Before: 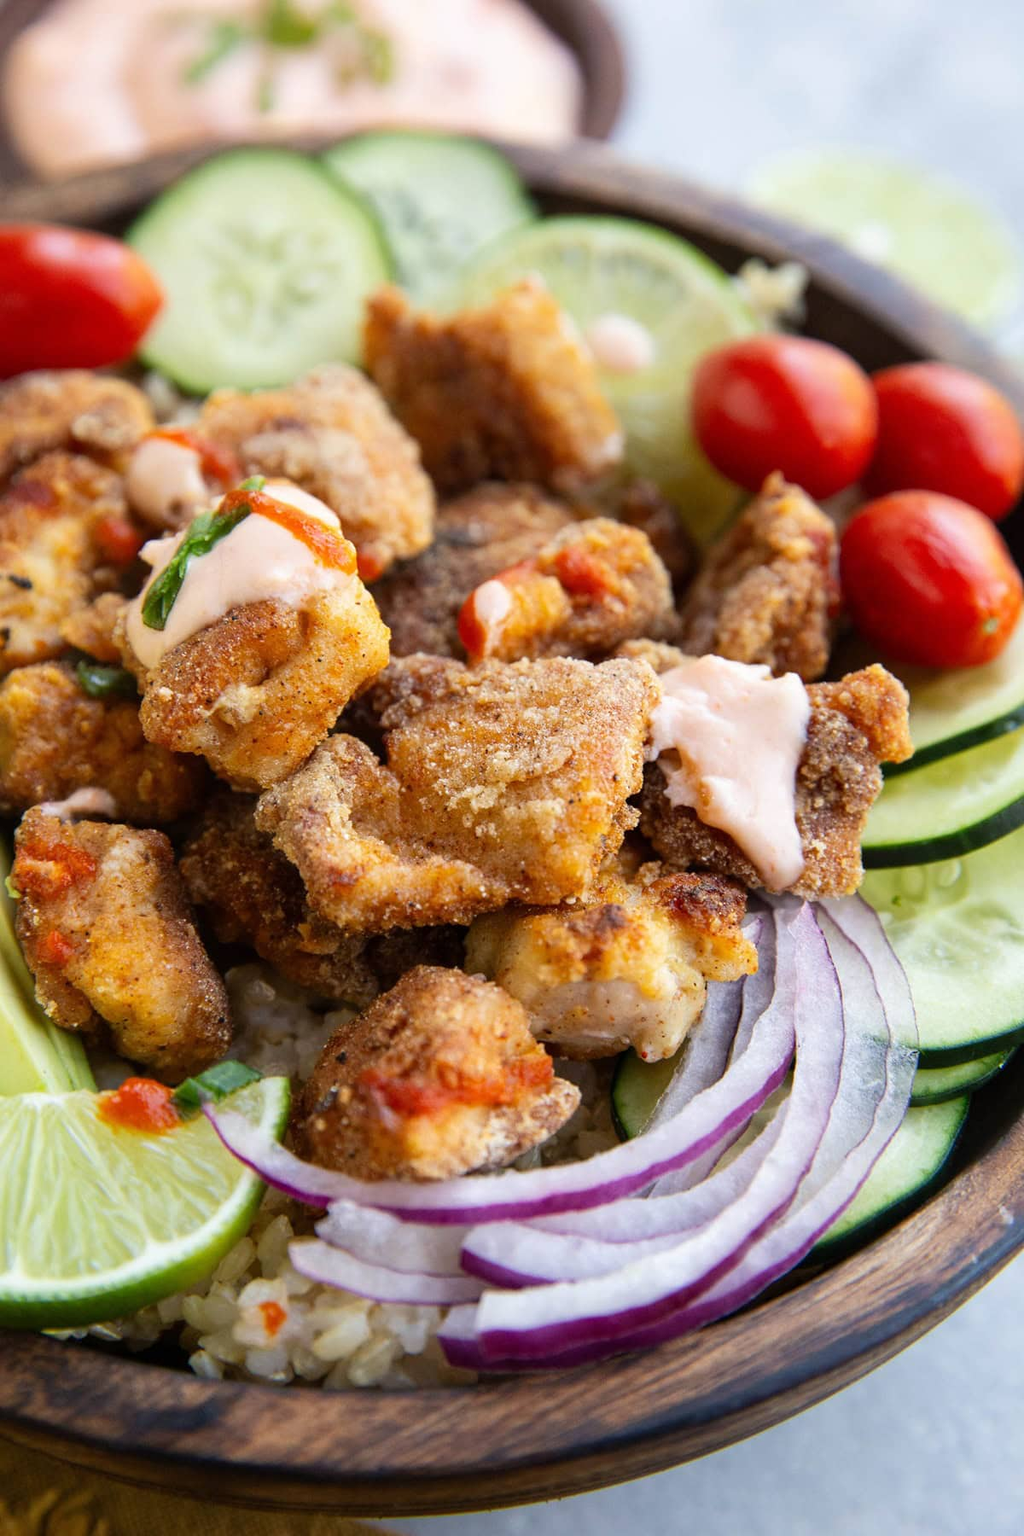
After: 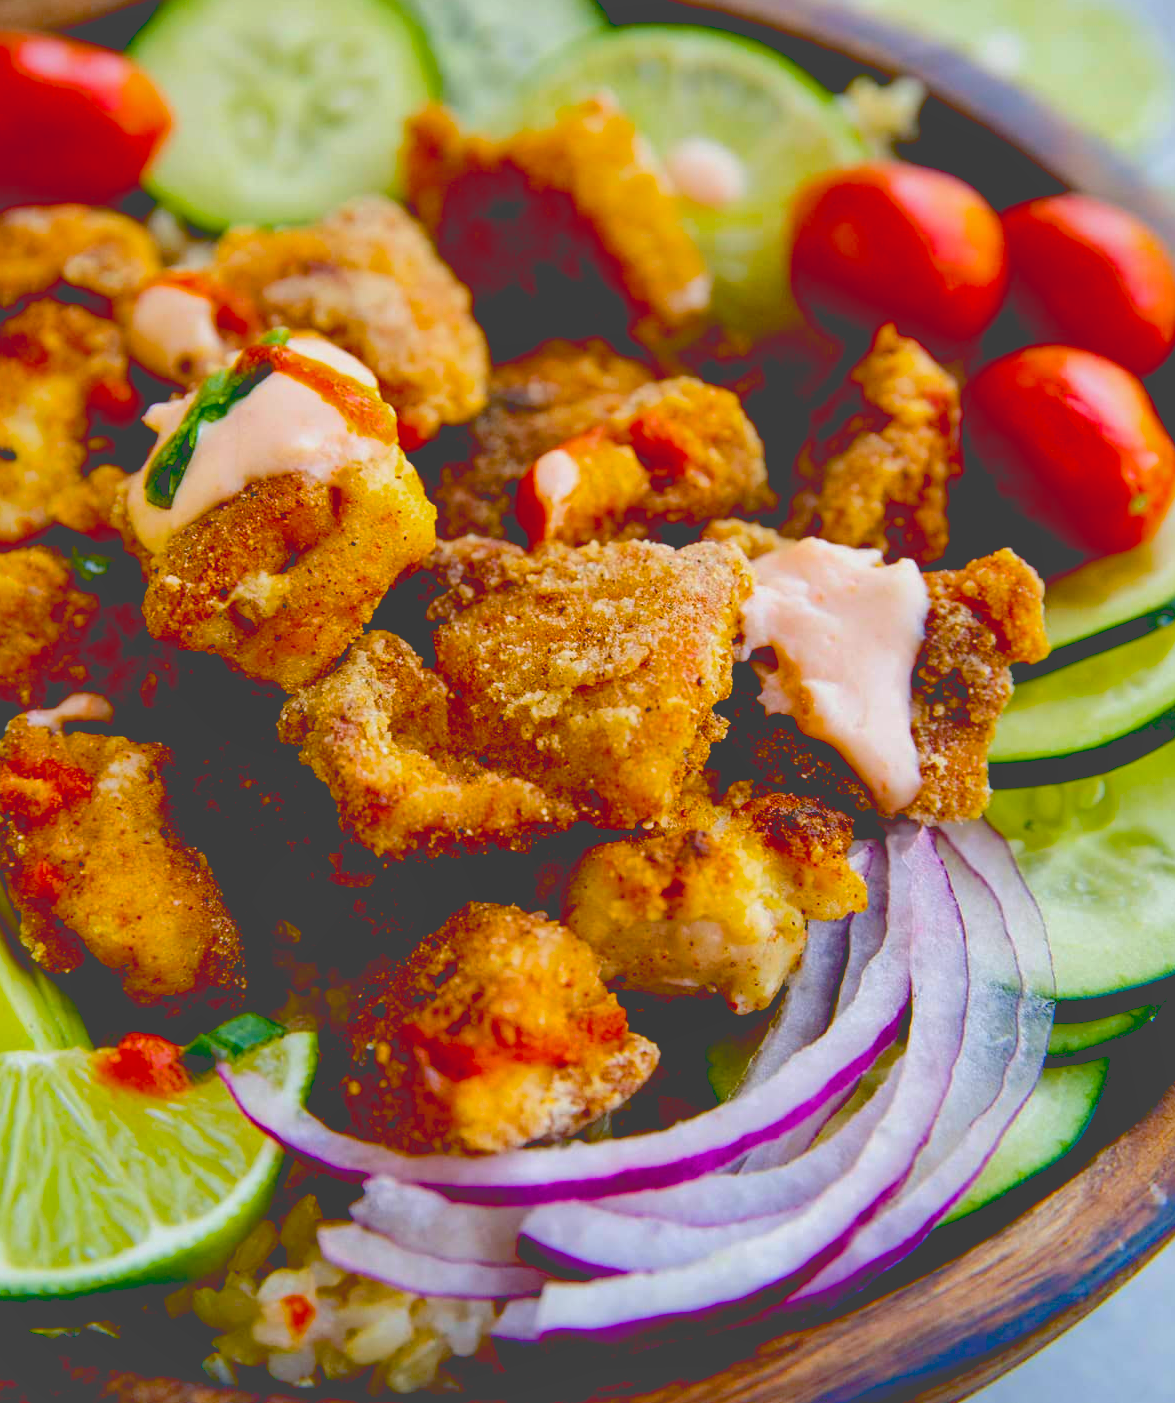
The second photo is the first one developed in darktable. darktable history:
crop and rotate: left 1.814%, top 12.818%, right 0.25%, bottom 9.225%
color balance rgb: linear chroma grading › global chroma 15%, perceptual saturation grading › global saturation 30%
tone curve: curves: ch0 [(0, 0.211) (0.15, 0.25) (1, 0.953)], color space Lab, independent channels, preserve colors none
exposure: black level correction 0.056, compensate highlight preservation false
shadows and highlights: on, module defaults
